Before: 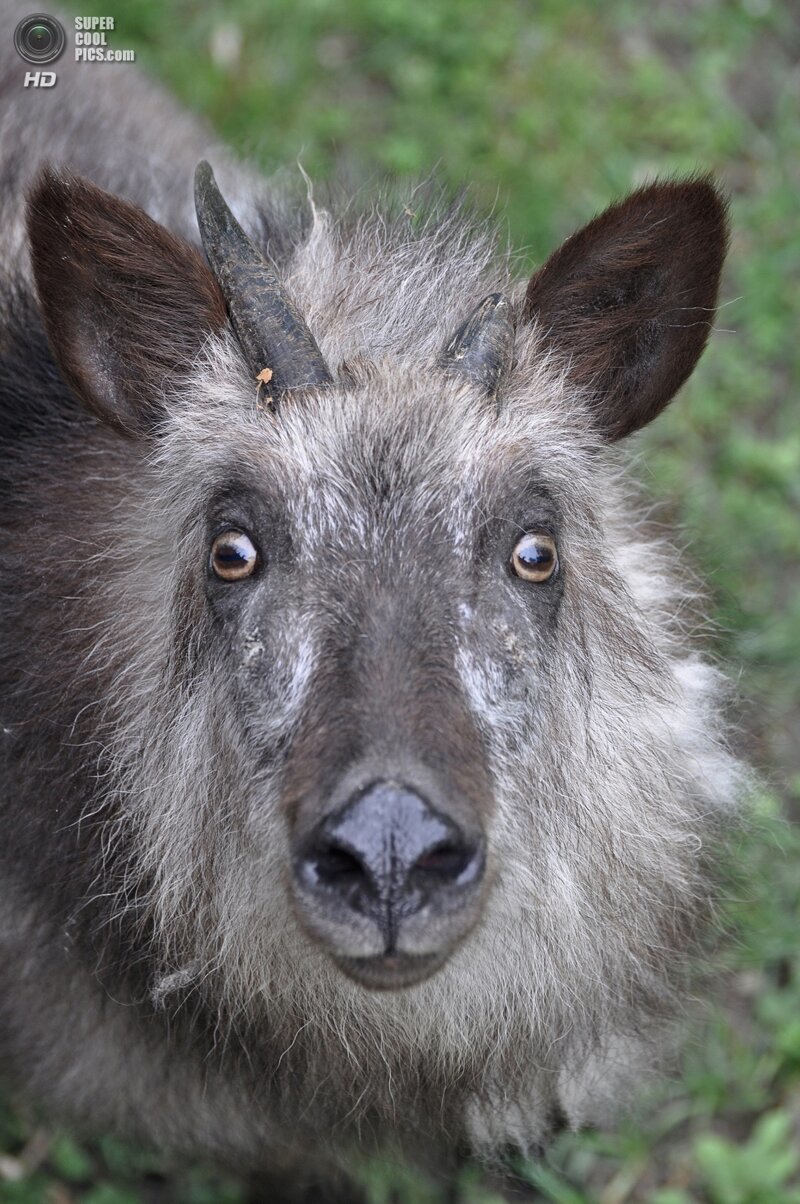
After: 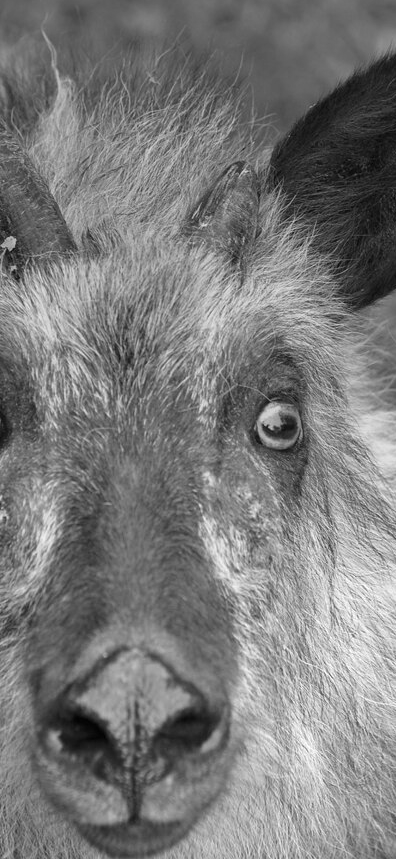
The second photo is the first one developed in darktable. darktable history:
monochrome: on, module defaults
graduated density: hue 238.83°, saturation 50%
contrast brightness saturation: saturation 0.13
exposure: exposure 0.197 EV, compensate highlight preservation false
crop: left 32.075%, top 10.976%, right 18.355%, bottom 17.596%
white balance: red 1.009, blue 0.985
